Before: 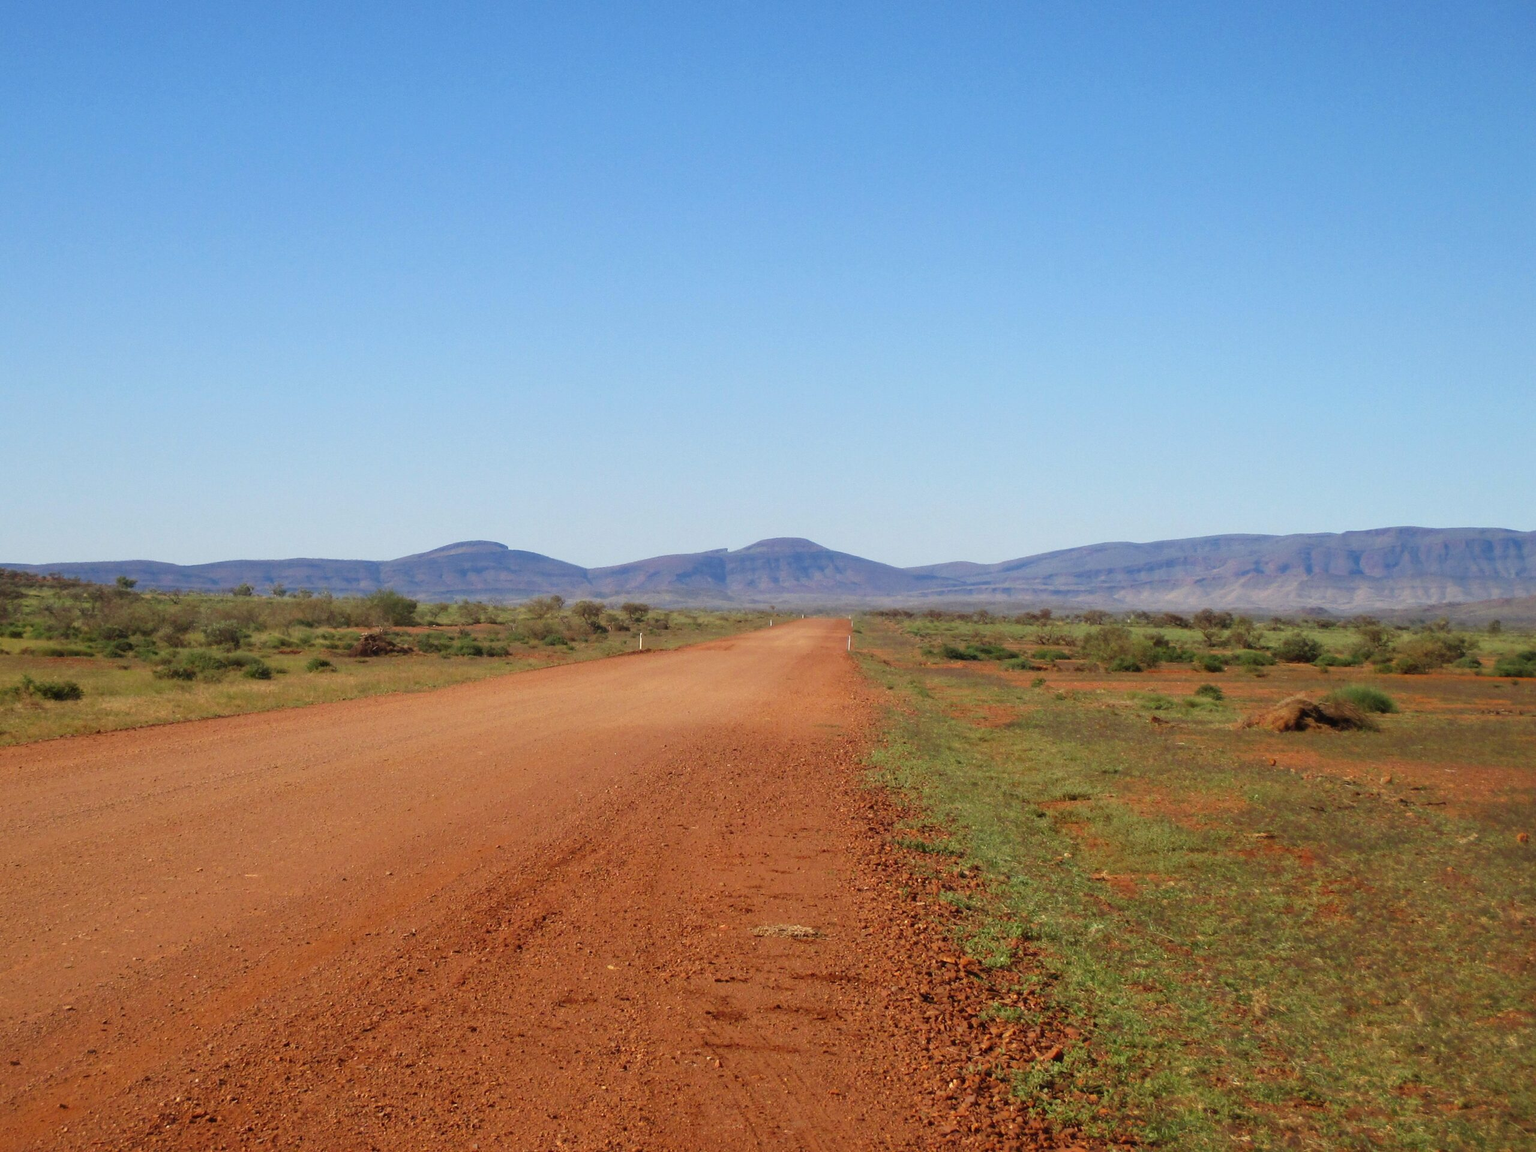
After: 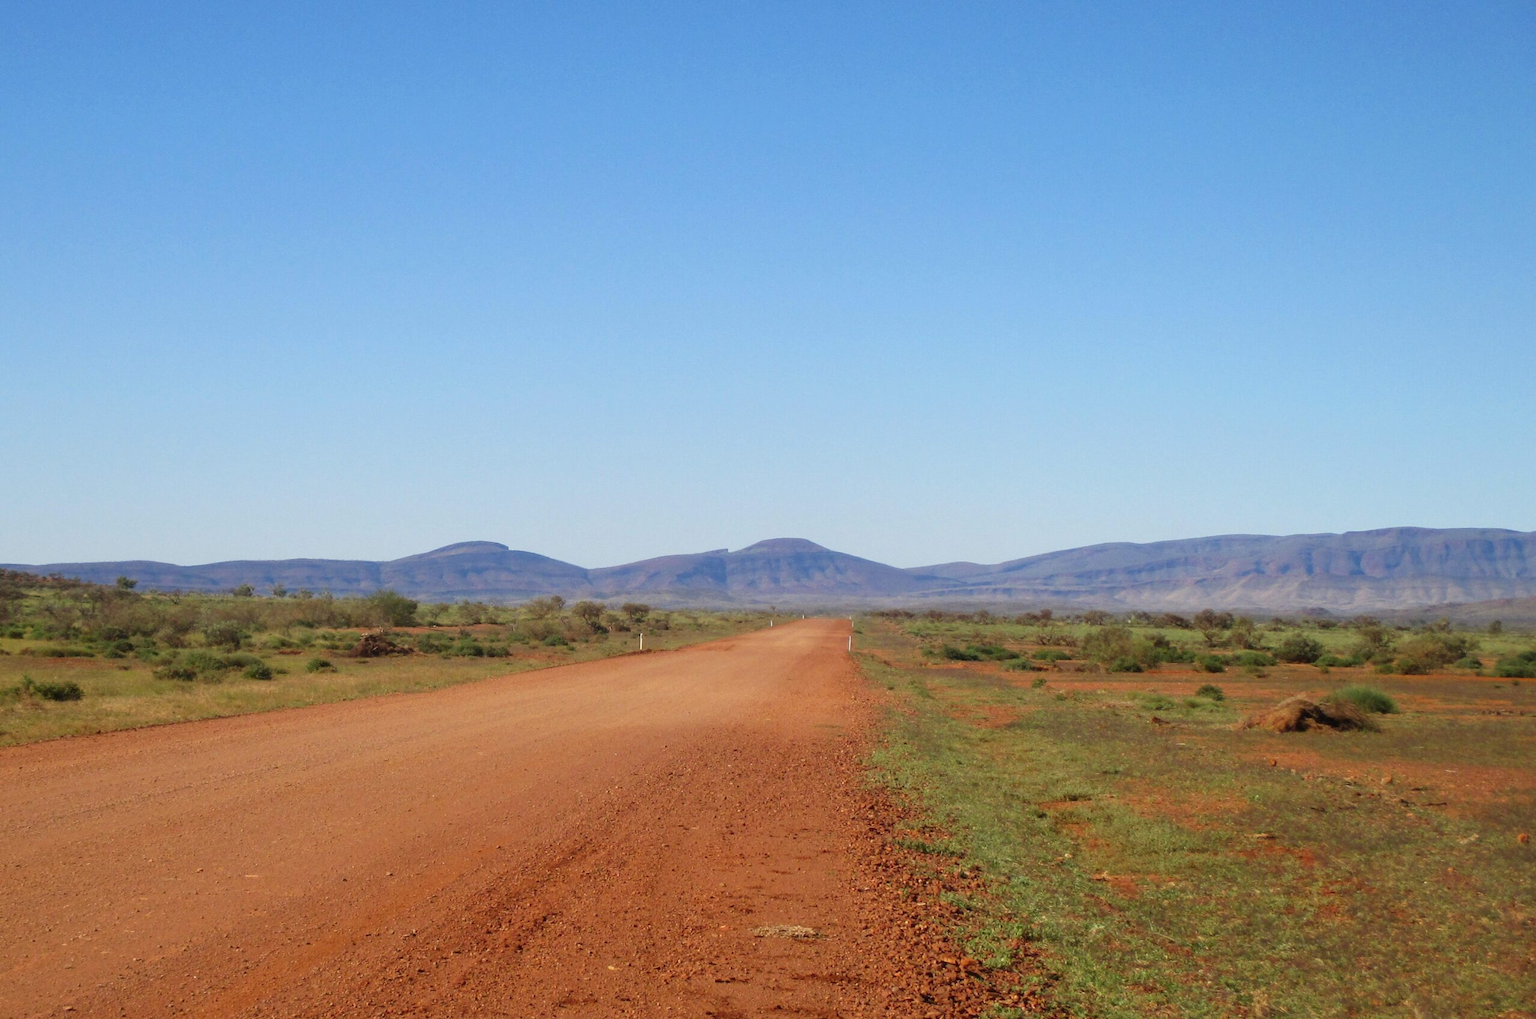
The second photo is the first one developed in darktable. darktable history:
crop and rotate: top 0%, bottom 11.537%
